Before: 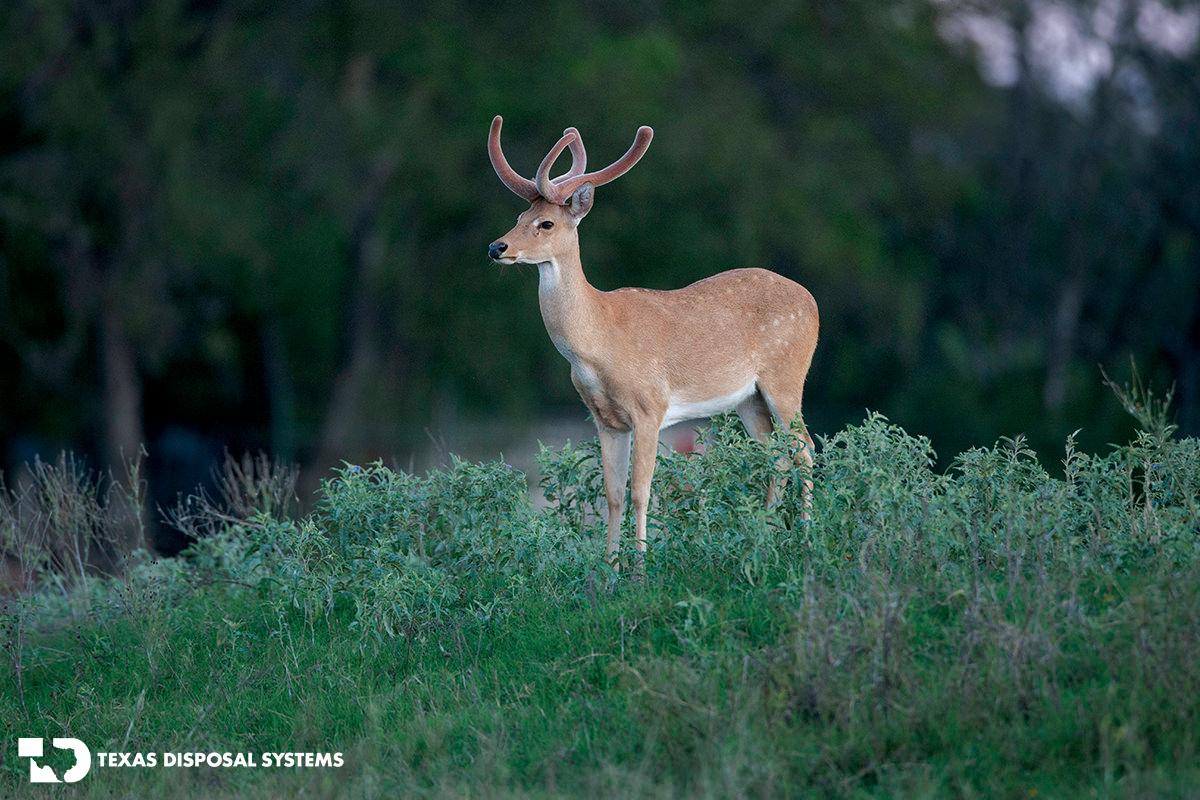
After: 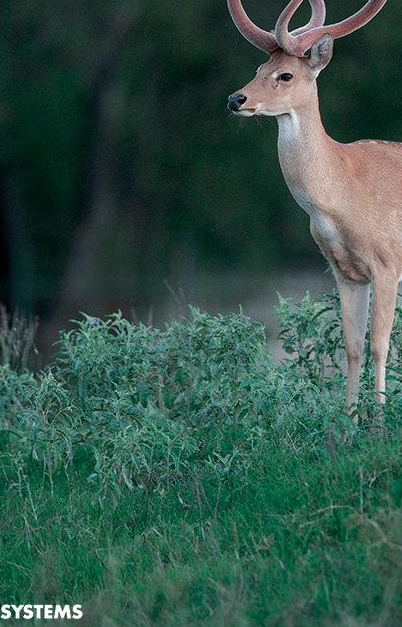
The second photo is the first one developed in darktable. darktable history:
color contrast: blue-yellow contrast 0.7
crop and rotate: left 21.77%, top 18.528%, right 44.676%, bottom 2.997%
